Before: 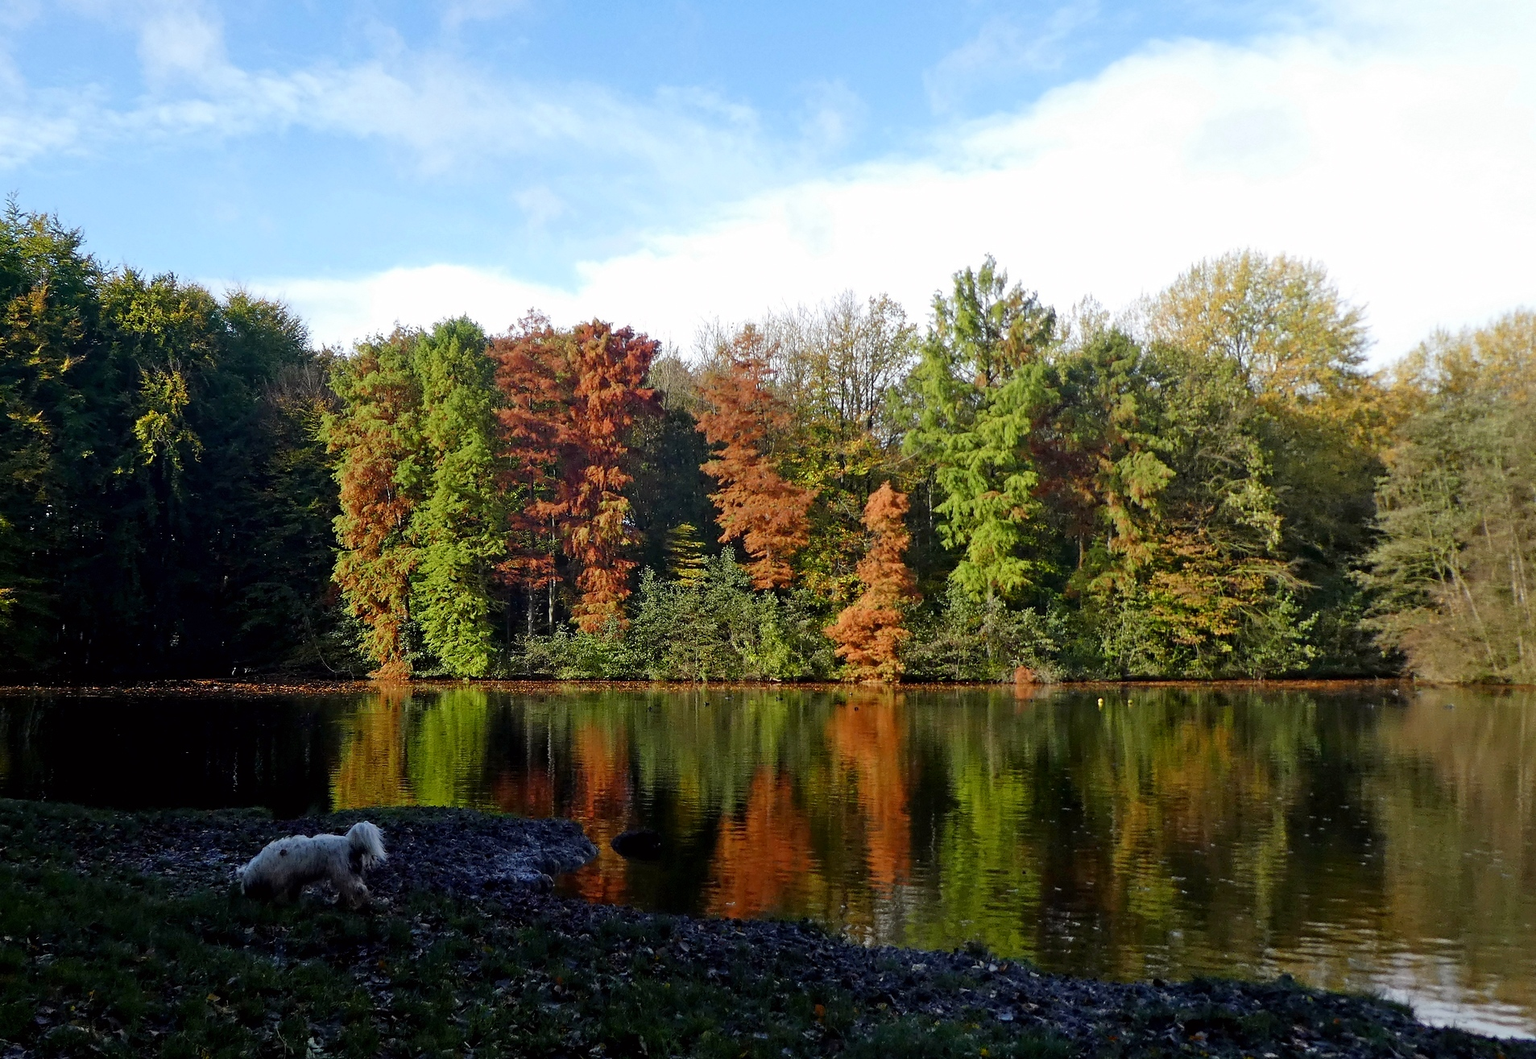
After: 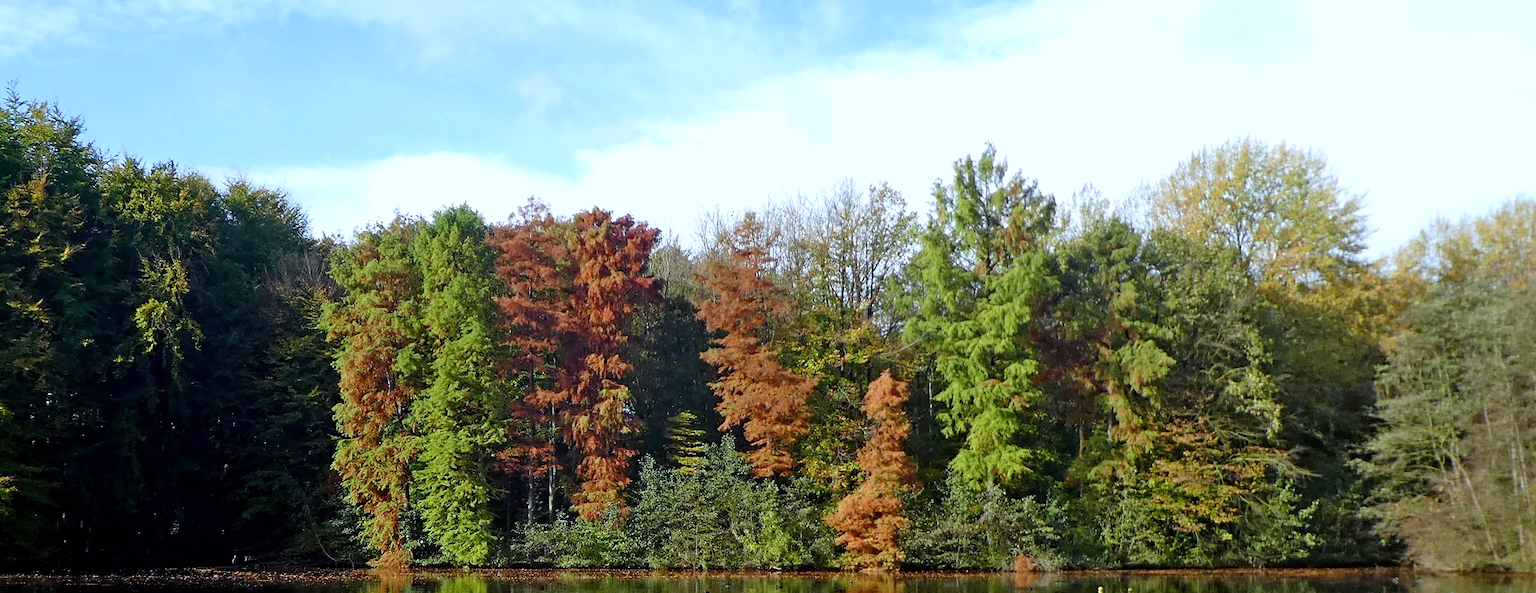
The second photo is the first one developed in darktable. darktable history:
white balance: red 0.924, blue 1.095
crop and rotate: top 10.605%, bottom 33.274%
exposure: exposure 0.078 EV, compensate highlight preservation false
